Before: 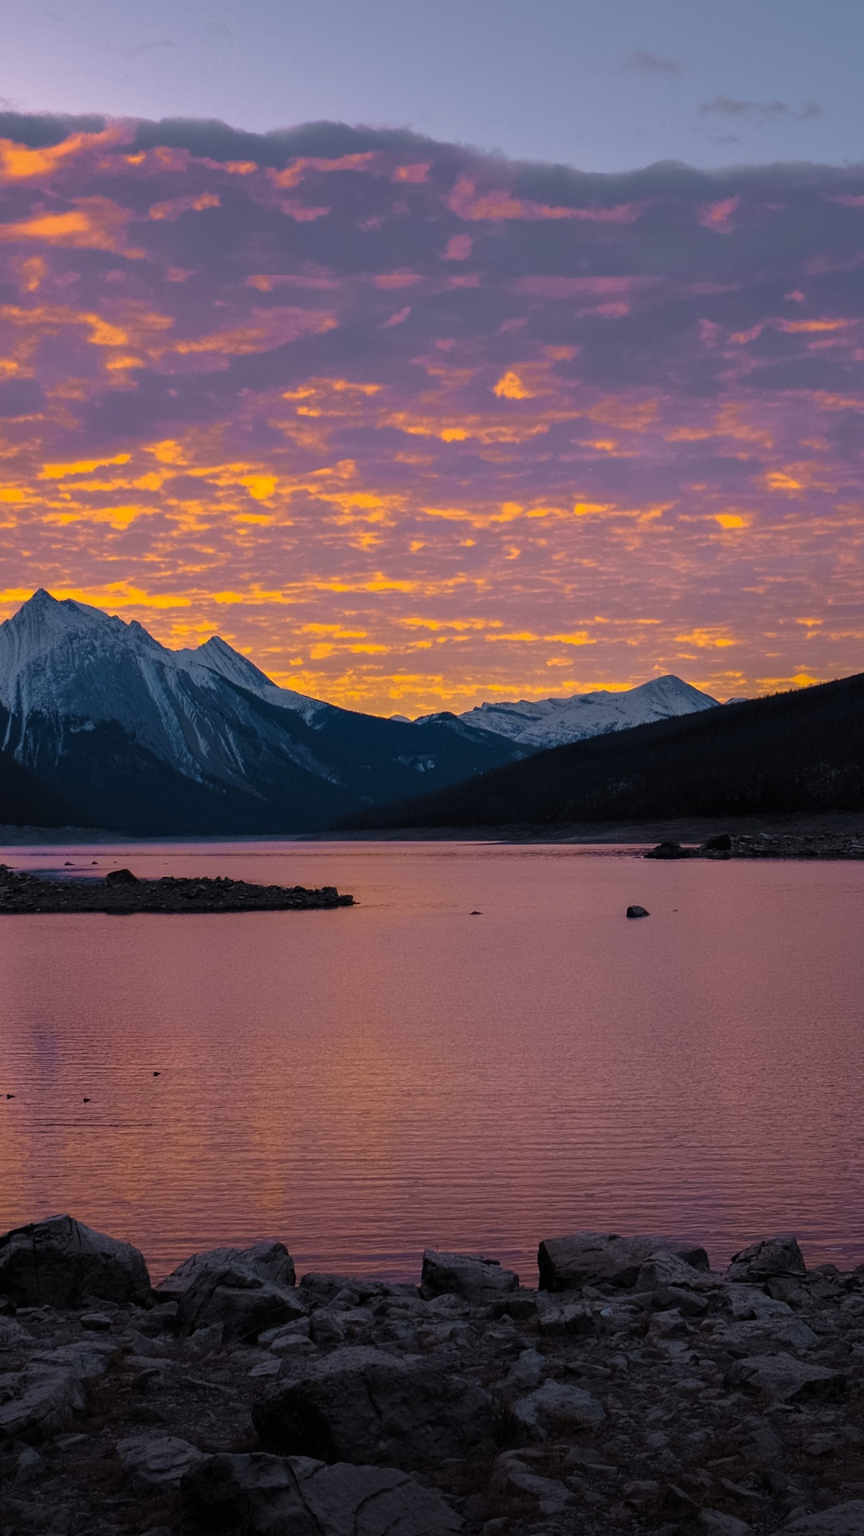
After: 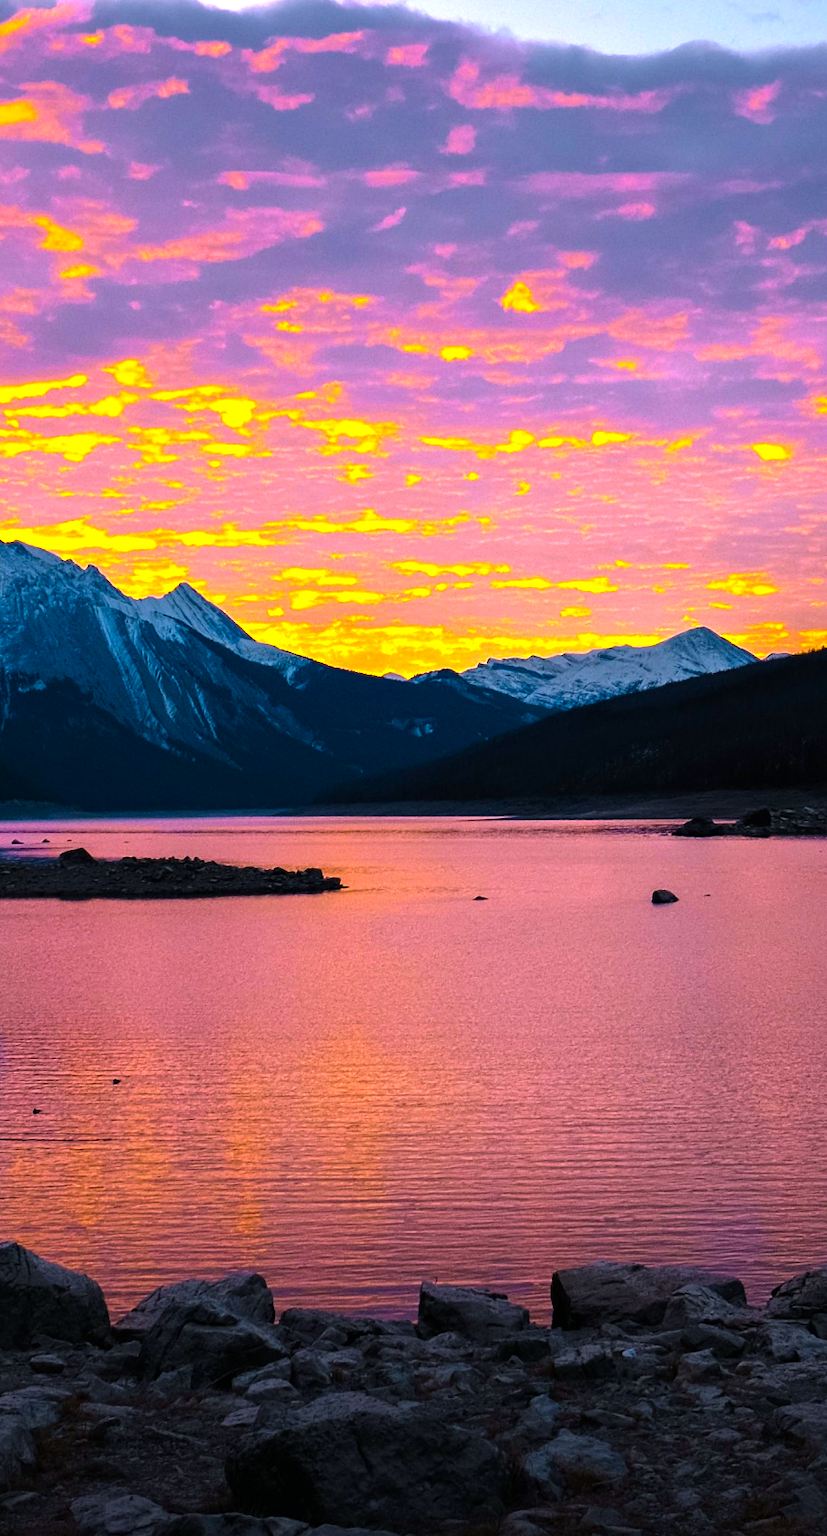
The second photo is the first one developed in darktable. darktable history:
crop: left 6.3%, top 8.164%, right 9.536%, bottom 4.06%
tone equalizer: -8 EV -0.723 EV, -7 EV -0.689 EV, -6 EV -0.633 EV, -5 EV -0.369 EV, -3 EV 0.365 EV, -2 EV 0.6 EV, -1 EV 0.693 EV, +0 EV 0.724 EV, edges refinement/feathering 500, mask exposure compensation -1.57 EV, preserve details no
color balance rgb: shadows lift › luminance -8.029%, shadows lift › chroma 2.201%, shadows lift › hue 168.3°, linear chroma grading › global chroma 19.508%, perceptual saturation grading › global saturation 30.171%, perceptual brilliance grading › global brilliance 29.879%, global vibrance 20%
